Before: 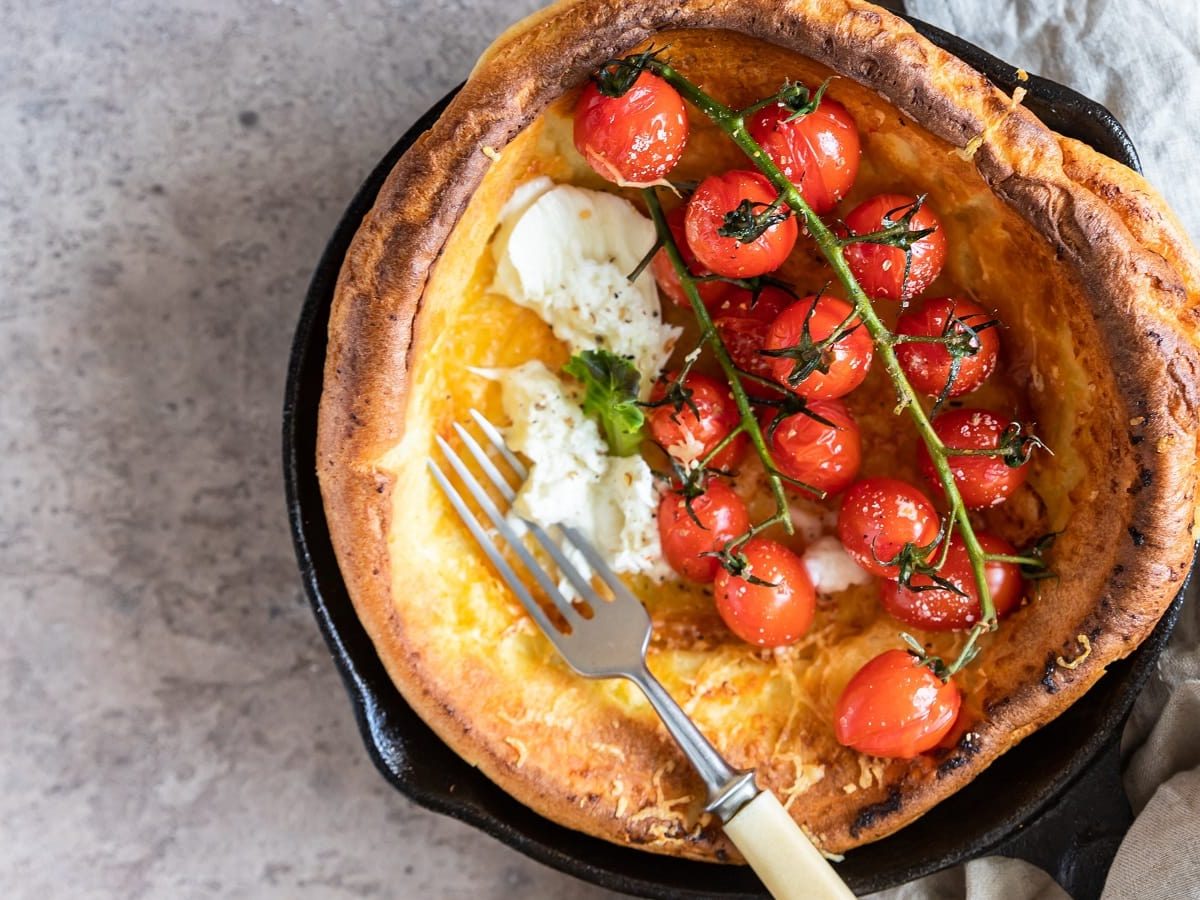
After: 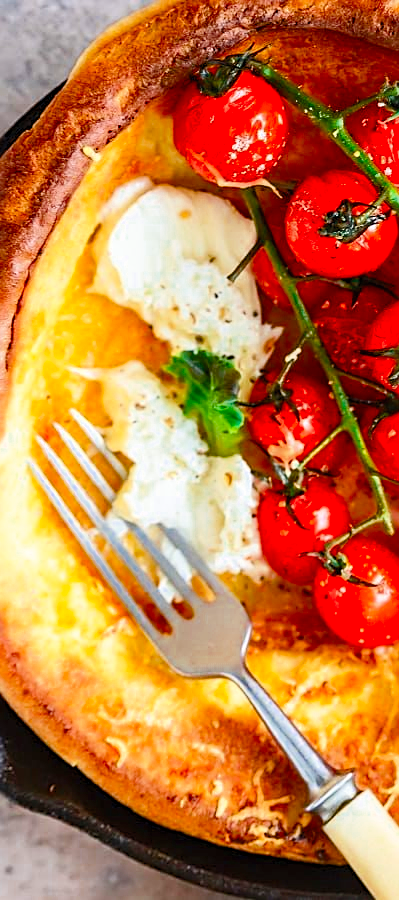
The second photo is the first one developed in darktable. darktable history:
contrast brightness saturation: contrast 0.2, brightness 0.2, saturation 0.8
sharpen: on, module defaults
color zones: curves: ch0 [(0, 0.5) (0.125, 0.4) (0.25, 0.5) (0.375, 0.4) (0.5, 0.4) (0.625, 0.35) (0.75, 0.35) (0.875, 0.5)]; ch1 [(0, 0.35) (0.125, 0.45) (0.25, 0.35) (0.375, 0.35) (0.5, 0.35) (0.625, 0.35) (0.75, 0.45) (0.875, 0.35)]; ch2 [(0, 0.6) (0.125, 0.5) (0.25, 0.5) (0.375, 0.6) (0.5, 0.6) (0.625, 0.5) (0.75, 0.5) (0.875, 0.5)]
crop: left 33.36%, right 33.36%
color balance rgb: perceptual saturation grading › global saturation 20%, perceptual saturation grading › highlights -25%, perceptual saturation grading › shadows 25%
